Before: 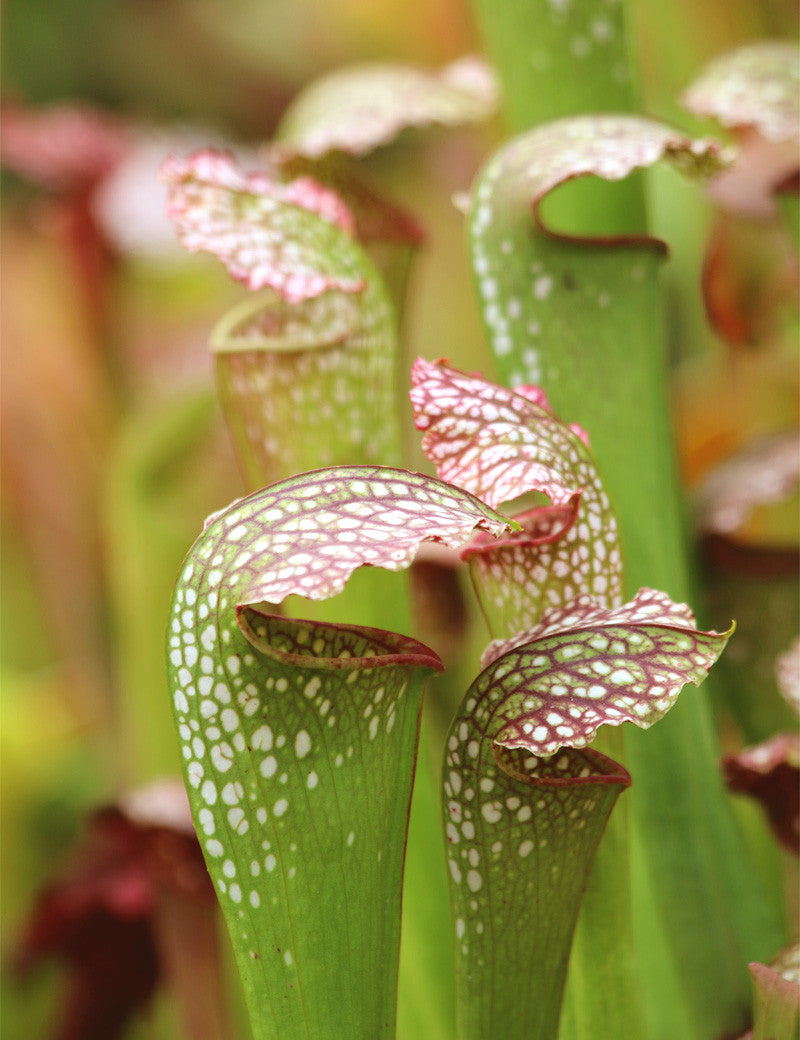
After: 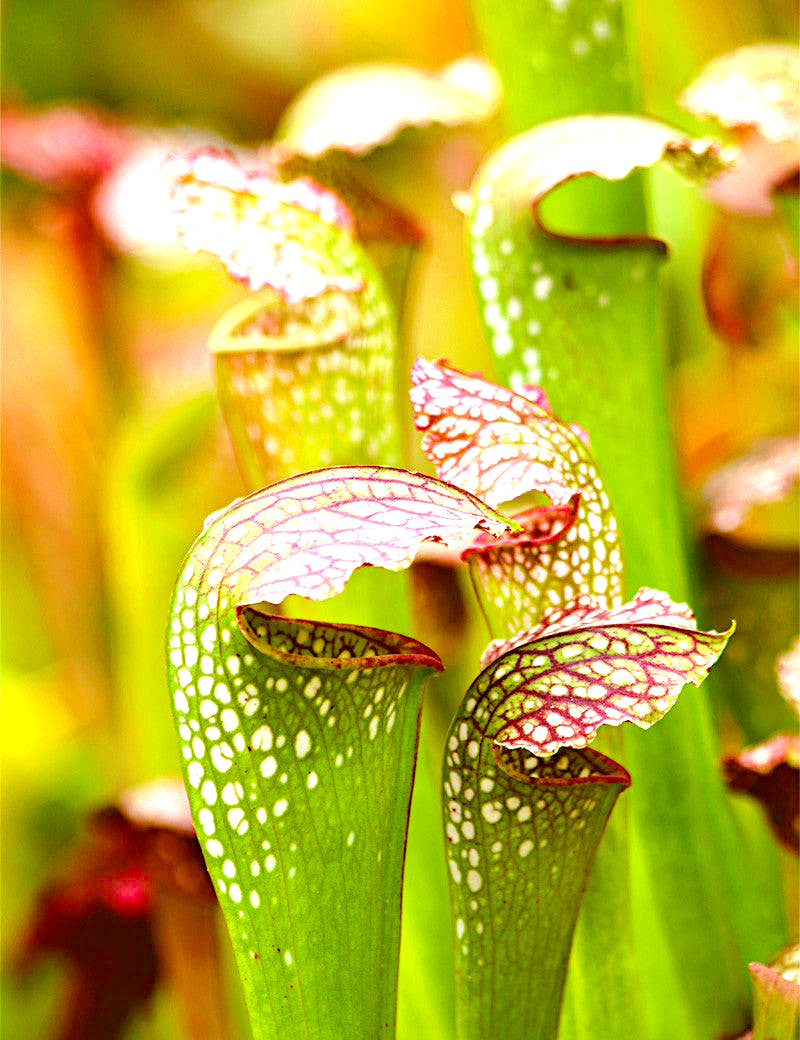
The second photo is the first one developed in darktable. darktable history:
diffuse or sharpen "sharpen demosaicing: AA filter": edge sensitivity 1, 1st order anisotropy 100%, 2nd order anisotropy 100%, 3rd order anisotropy 100%, 4th order anisotropy 100%, 1st order speed -25%, 2nd order speed -25%, 3rd order speed -25%, 4th order speed -25%
contrast equalizer: octaves 7, y [[0.6 ×6], [0.55 ×6], [0 ×6], [0 ×6], [0 ×6]], mix 0.3
haze removal: adaptive false
color balance rgb "light contrast": perceptual brilliance grading › highlights 10%, perceptual brilliance grading › mid-tones 5%, perceptual brilliance grading › shadows -10%
color balance rgb: perceptual saturation grading › global saturation 20%, perceptual saturation grading › highlights -25%, perceptual saturation grading › shadows 50.52%, global vibrance 40.24%
exposure: black level correction 0, exposure 1 EV, compensate exposure bias true, compensate highlight preservation false
